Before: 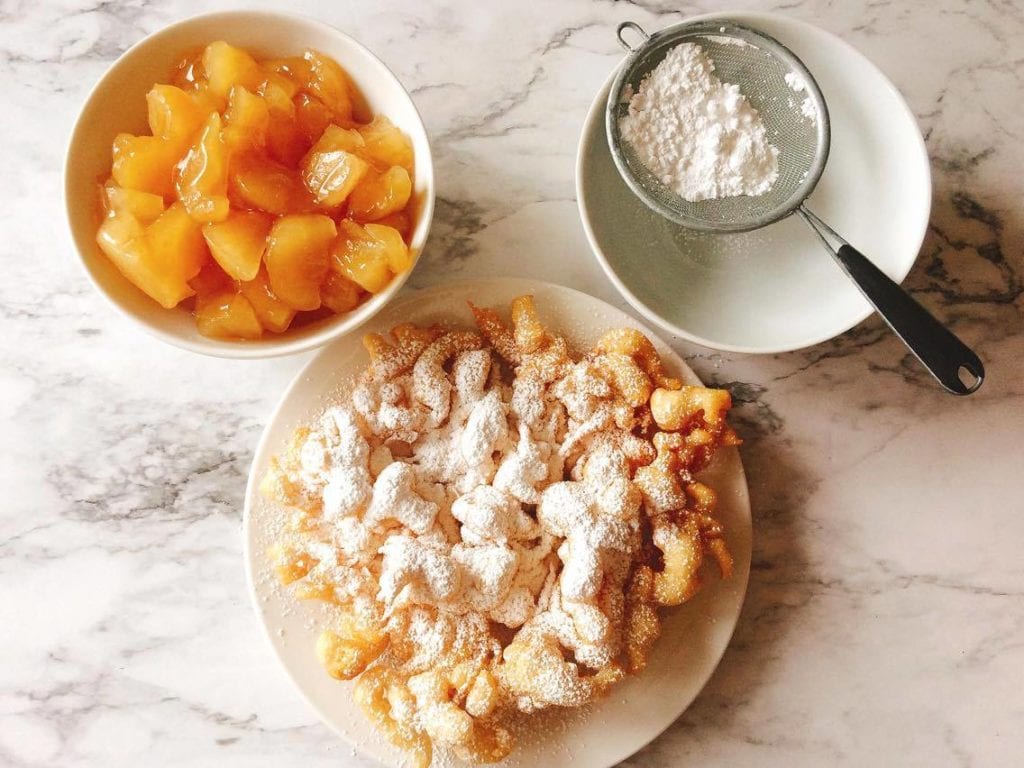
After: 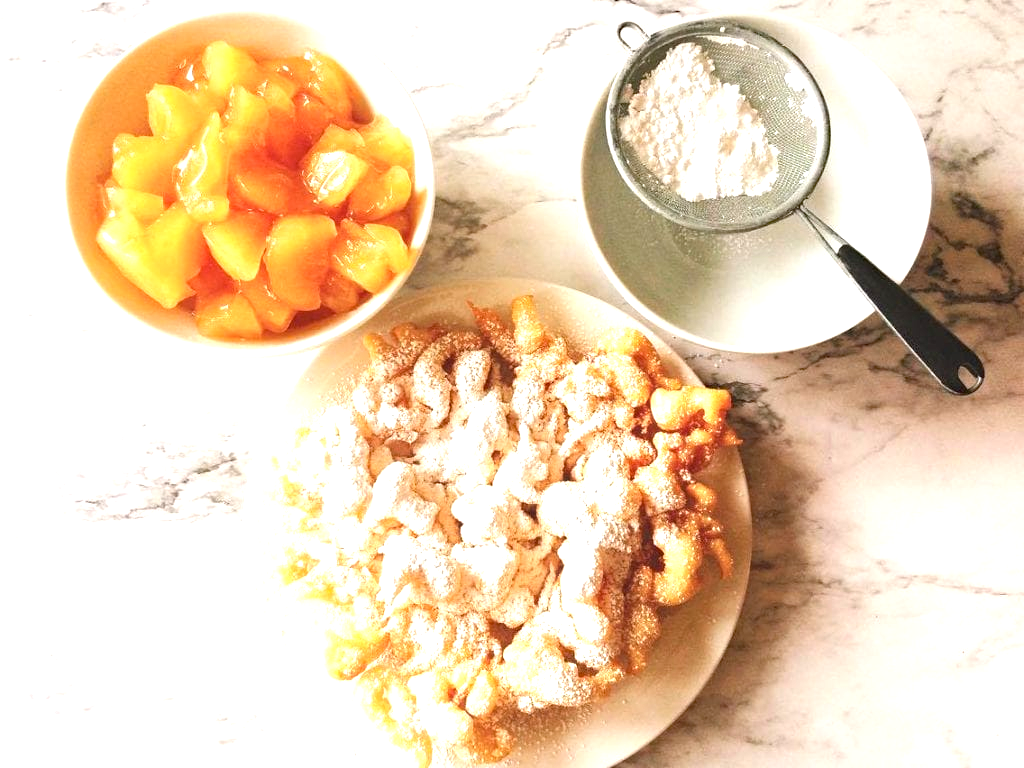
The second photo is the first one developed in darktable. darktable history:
exposure: exposure 1 EV, compensate highlight preservation false
haze removal: adaptive false
color zones: curves: ch0 [(0, 0.5) (0.143, 0.52) (0.286, 0.5) (0.429, 0.5) (0.571, 0.5) (0.714, 0.5) (0.857, 0.5) (1, 0.5)]; ch1 [(0, 0.489) (0.155, 0.45) (0.286, 0.466) (0.429, 0.5) (0.571, 0.5) (0.714, 0.5) (0.857, 0.5) (1, 0.489)]
